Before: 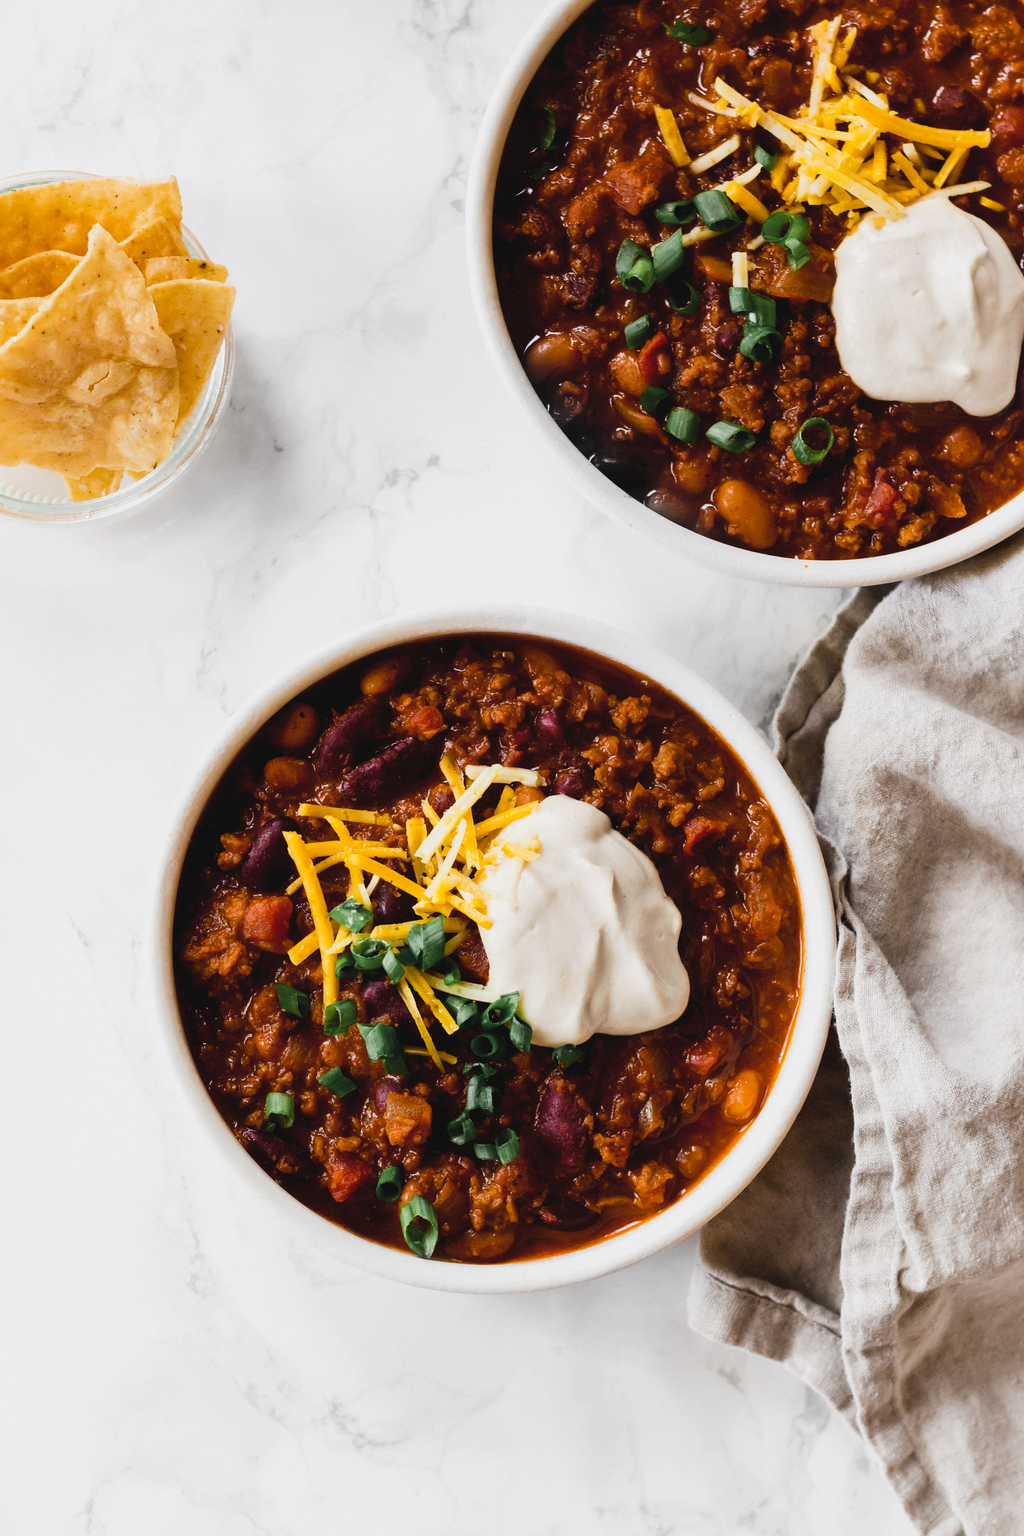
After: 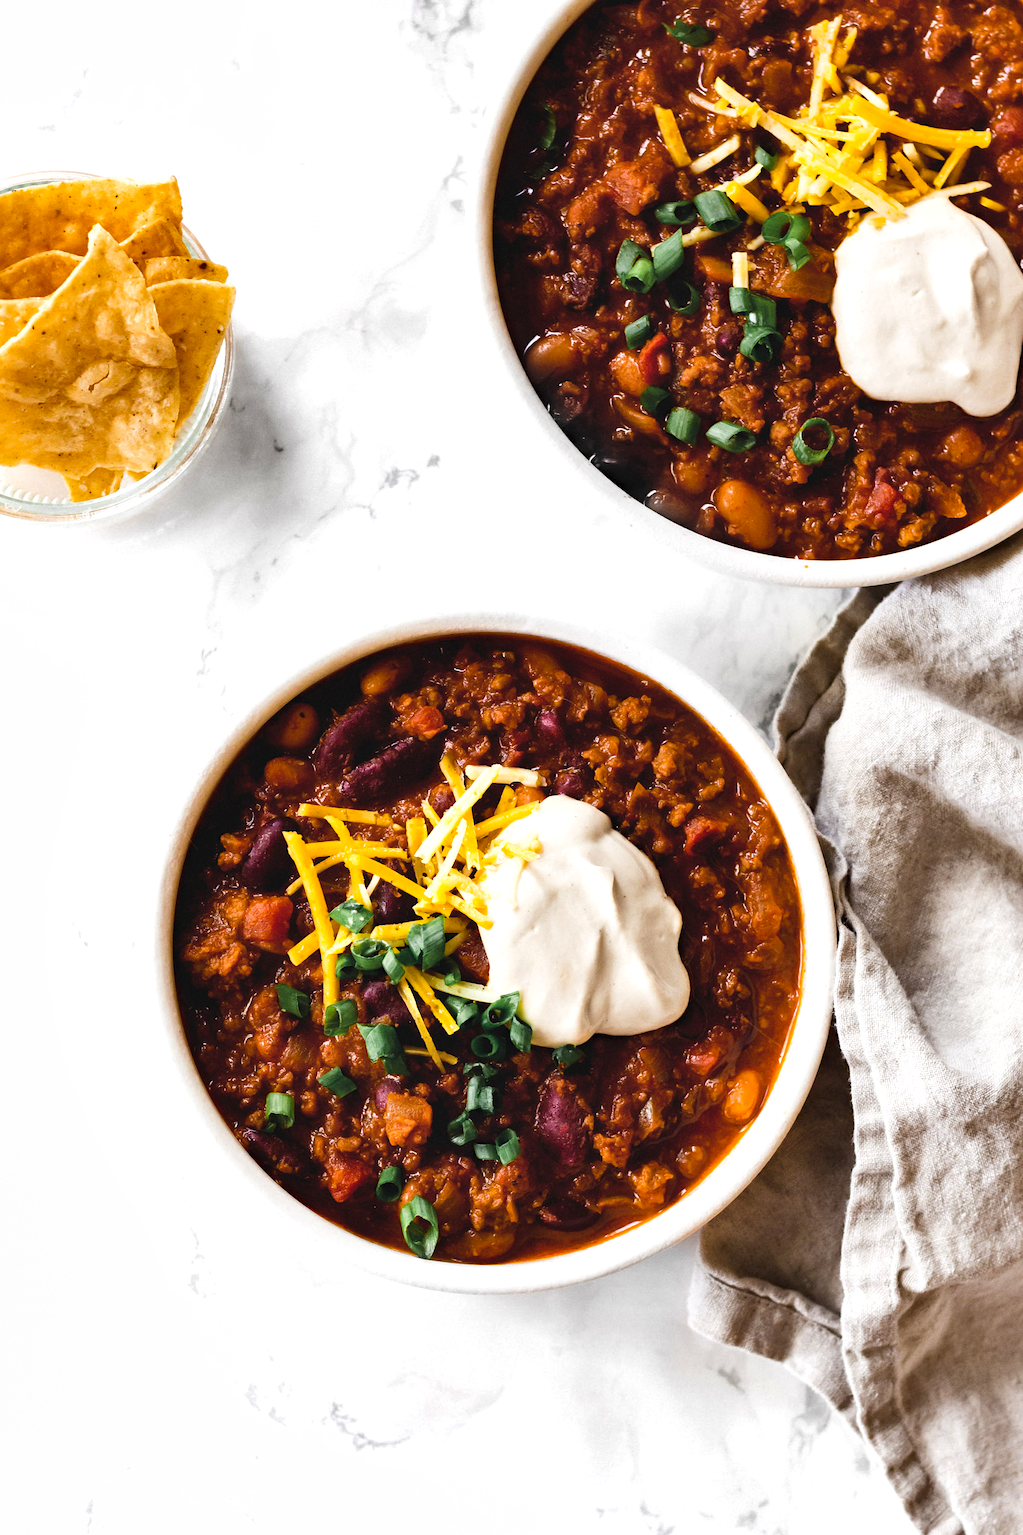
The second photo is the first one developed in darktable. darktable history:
exposure: exposure 0.437 EV, compensate exposure bias true, compensate highlight preservation false
shadows and highlights: low approximation 0.01, soften with gaussian
haze removal: compatibility mode true, adaptive false
